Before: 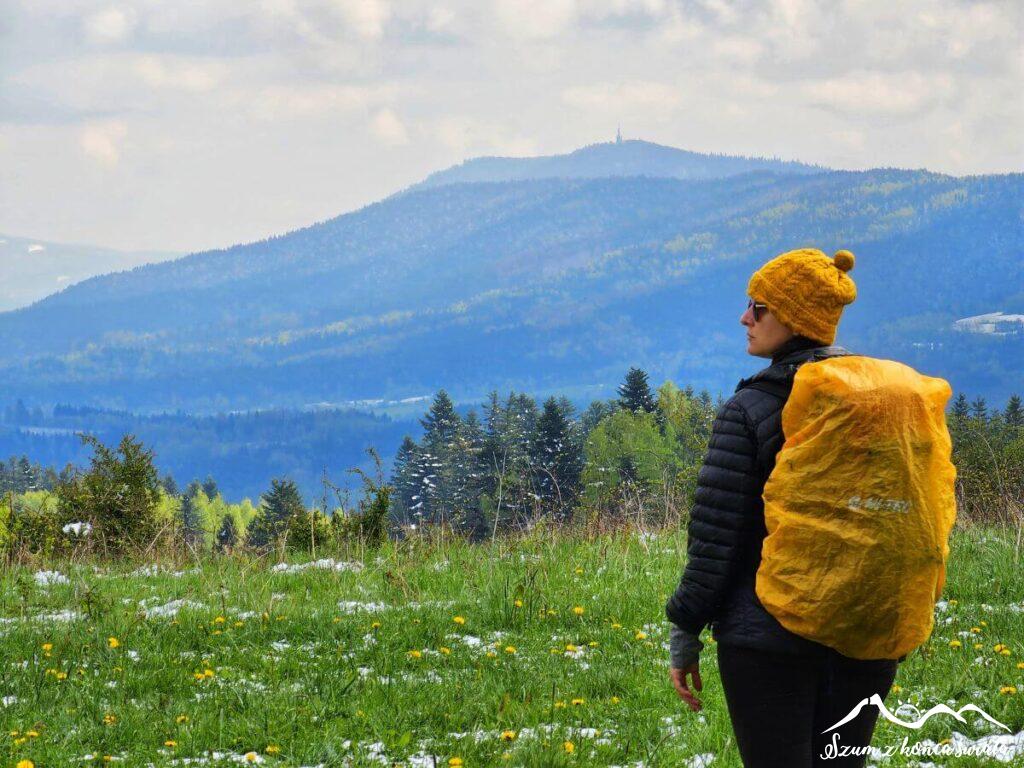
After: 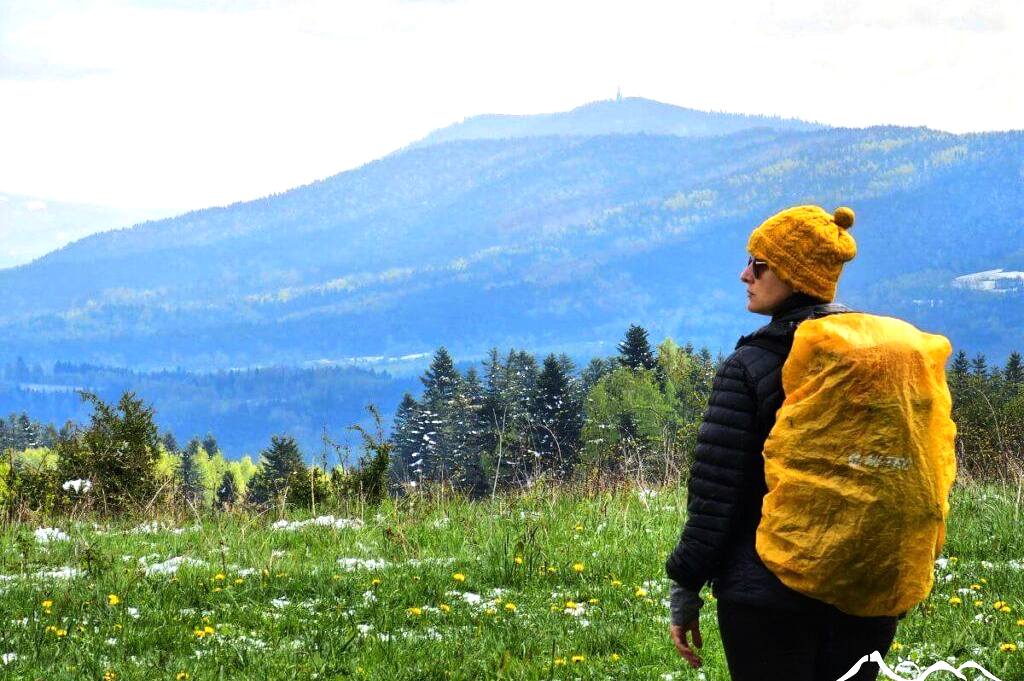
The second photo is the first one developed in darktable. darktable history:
crop and rotate: top 5.609%, bottom 5.609%
tone equalizer: -8 EV -0.75 EV, -7 EV -0.7 EV, -6 EV -0.6 EV, -5 EV -0.4 EV, -3 EV 0.4 EV, -2 EV 0.6 EV, -1 EV 0.7 EV, +0 EV 0.75 EV, edges refinement/feathering 500, mask exposure compensation -1.57 EV, preserve details no
